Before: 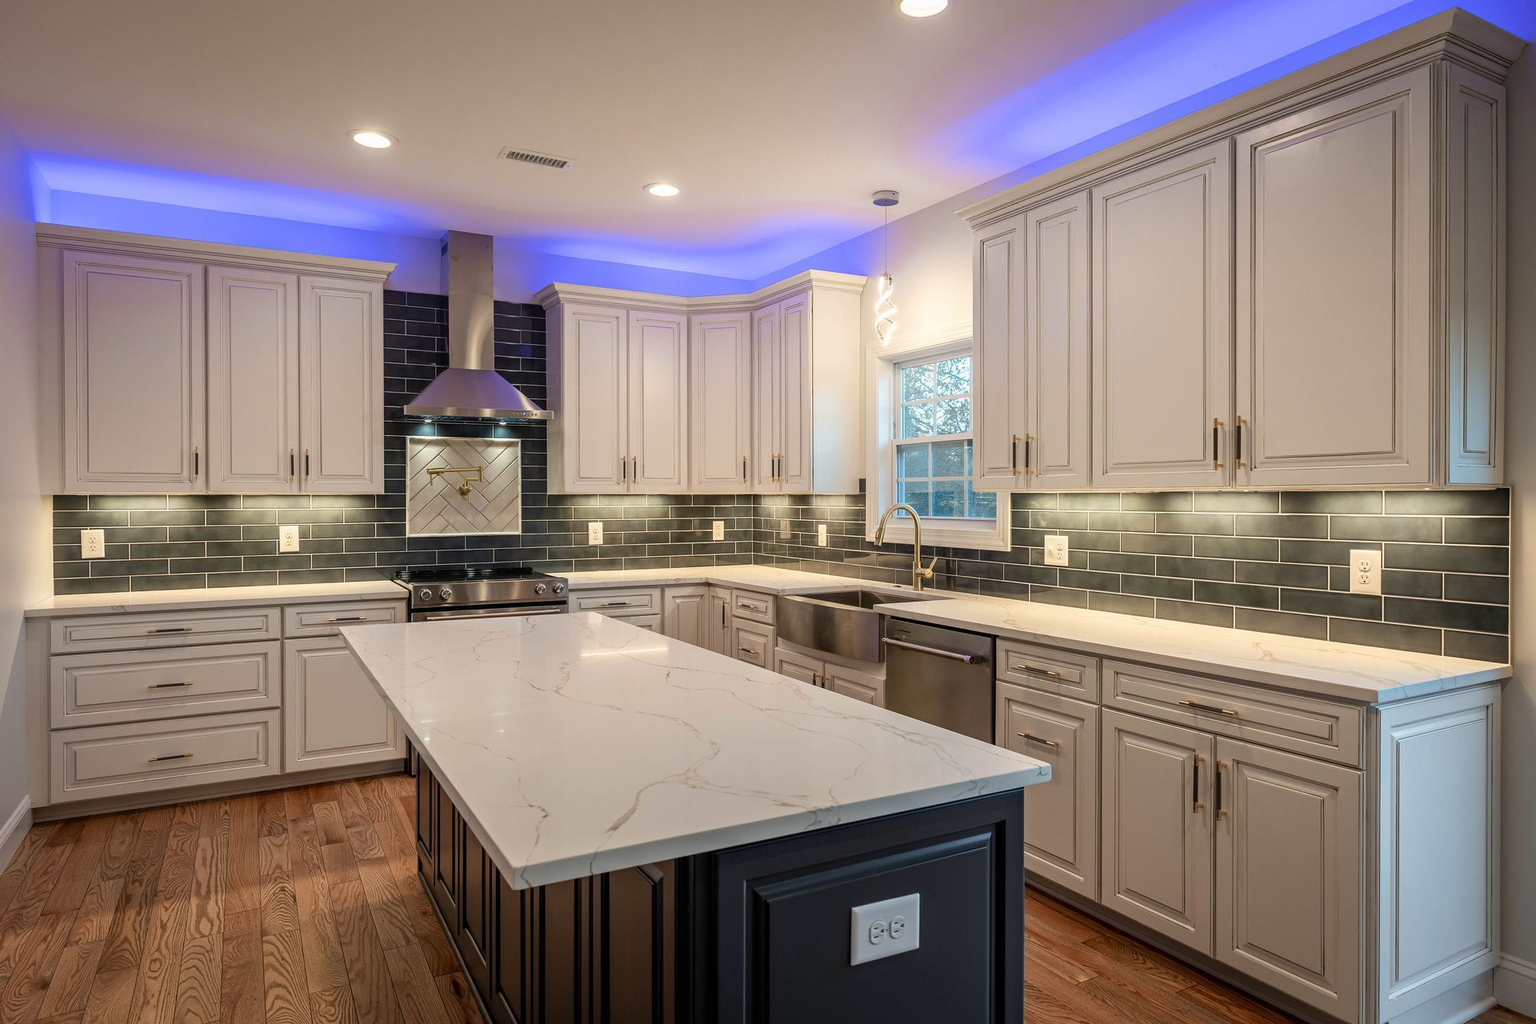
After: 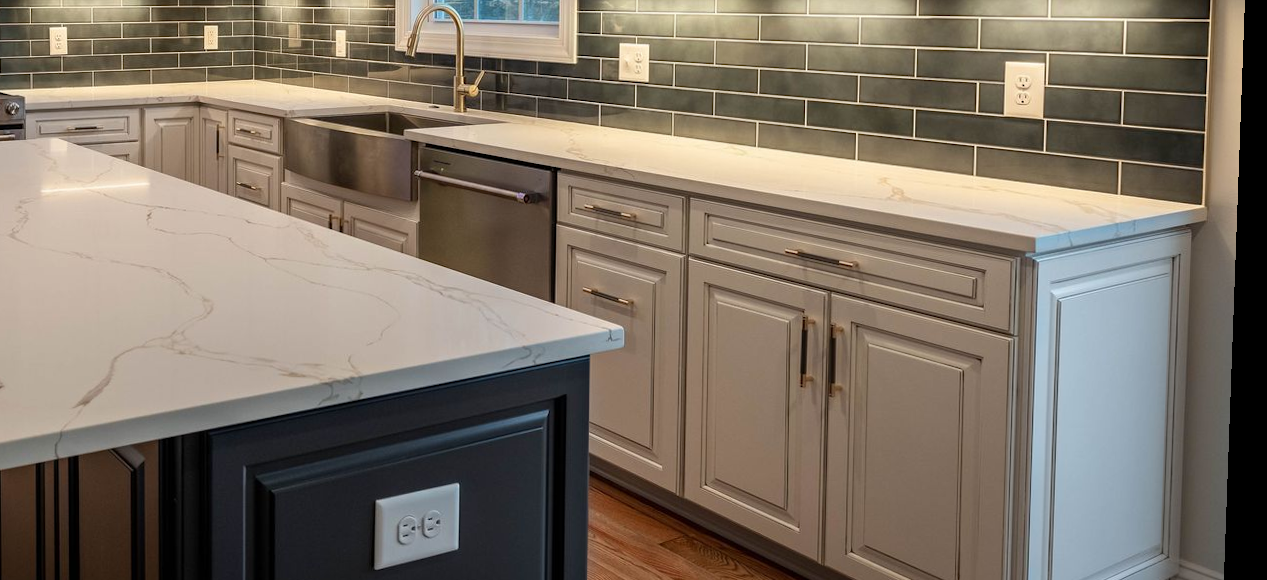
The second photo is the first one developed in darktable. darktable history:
rotate and perspective: lens shift (vertical) 0.048, lens shift (horizontal) -0.024, automatic cropping off
crop and rotate: left 35.509%, top 50.238%, bottom 4.934%
